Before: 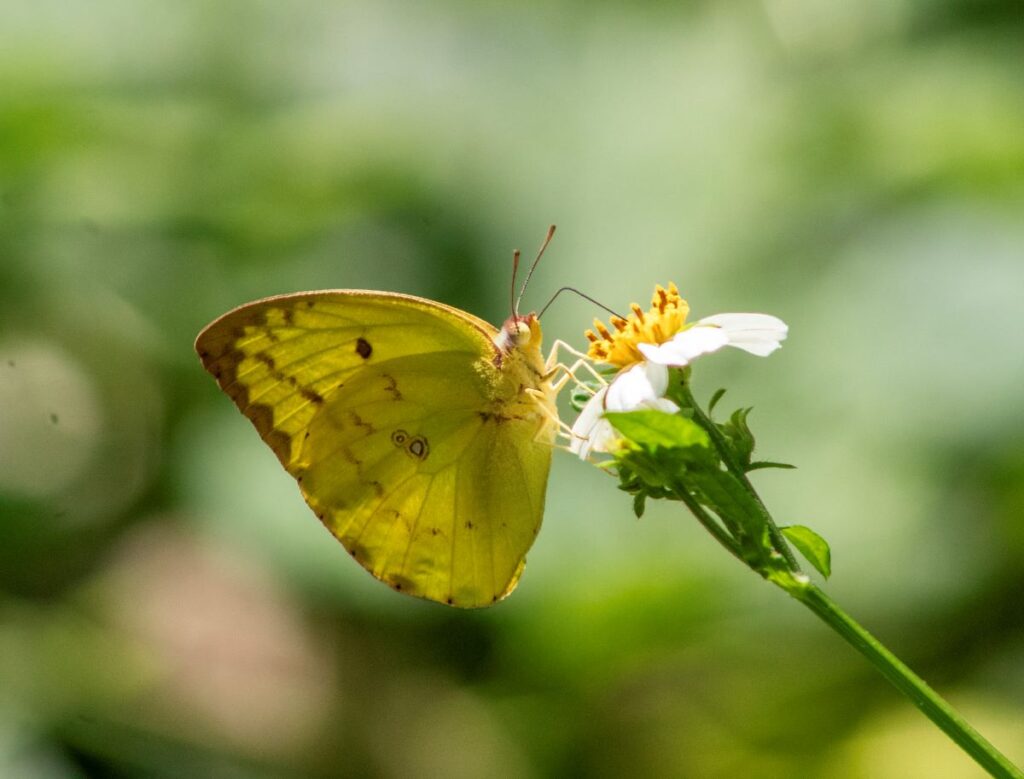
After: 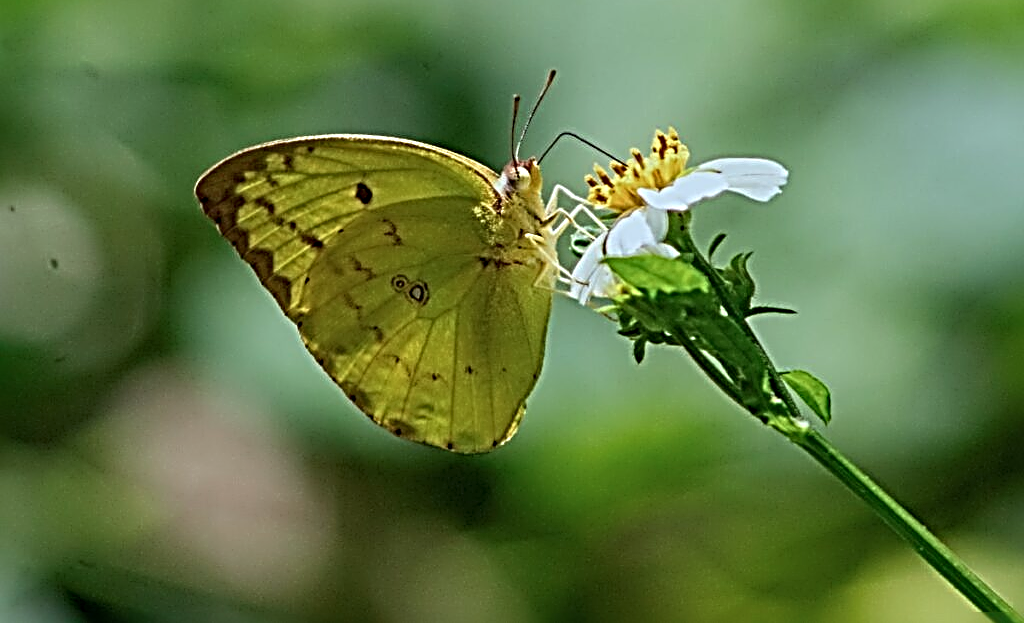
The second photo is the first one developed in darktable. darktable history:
crop and rotate: top 19.998%
color calibration: illuminant F (fluorescent), F source F9 (Cool White Deluxe 4150 K) – high CRI, x 0.374, y 0.373, temperature 4158.34 K
sharpen: radius 4.001, amount 2
exposure: exposure -0.462 EV, compensate highlight preservation false
